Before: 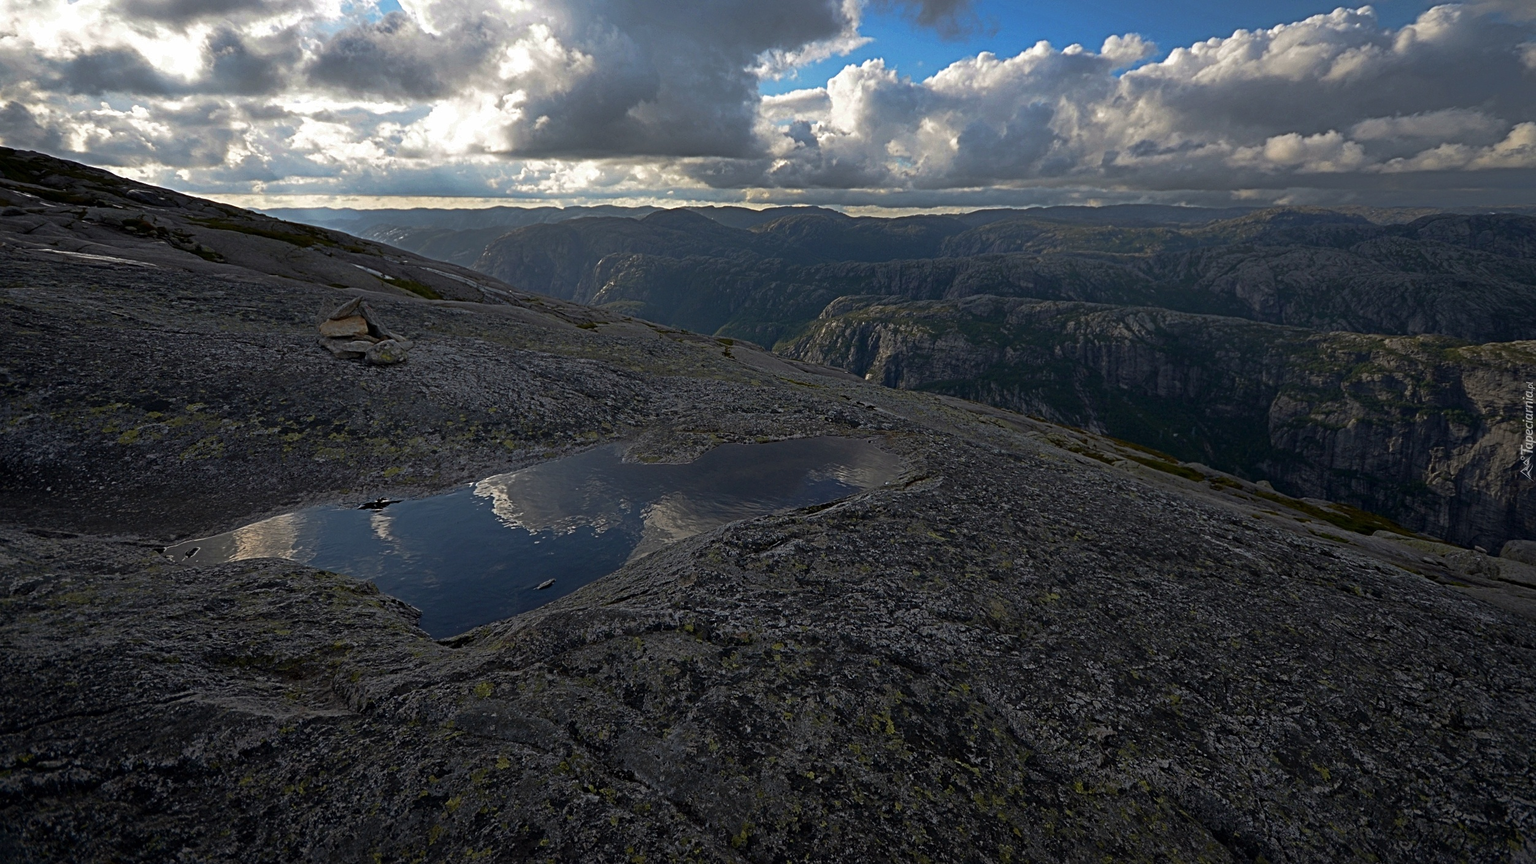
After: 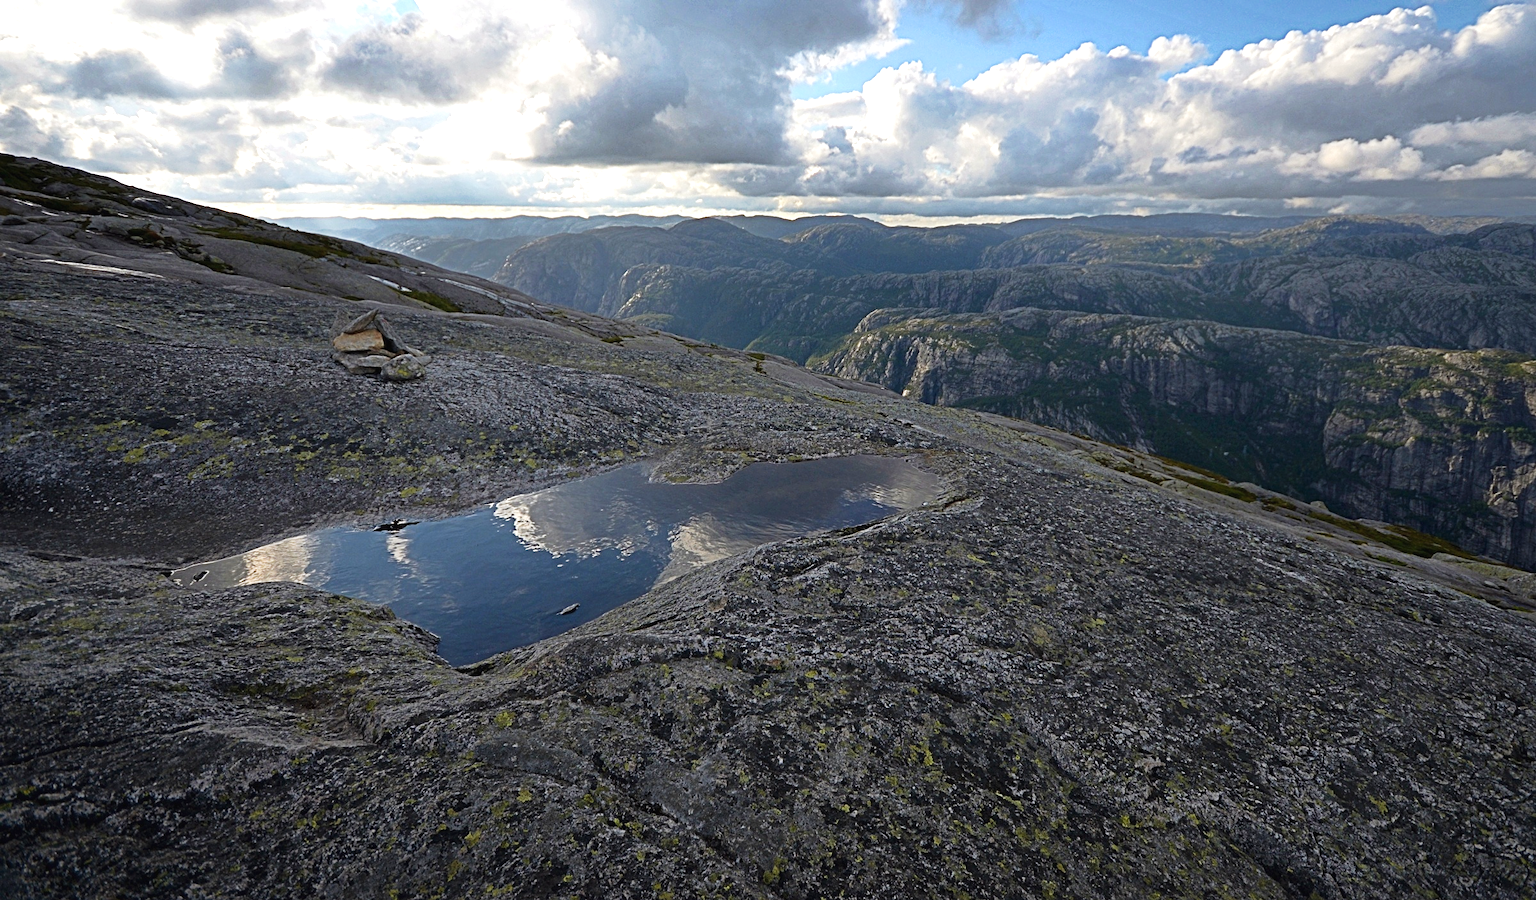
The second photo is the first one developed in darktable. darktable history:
crop: right 4.077%, bottom 0.05%
exposure: black level correction 0, exposure 1.097 EV, compensate highlight preservation false
tone curve: curves: ch0 [(0, 0.013) (0.104, 0.103) (0.258, 0.267) (0.448, 0.489) (0.709, 0.794) (0.895, 0.915) (0.994, 0.971)]; ch1 [(0, 0) (0.335, 0.298) (0.446, 0.416) (0.488, 0.488) (0.515, 0.504) (0.581, 0.615) (0.635, 0.661) (1, 1)]; ch2 [(0, 0) (0.314, 0.306) (0.436, 0.447) (0.502, 0.5) (0.538, 0.541) (0.568, 0.603) (0.641, 0.635) (0.717, 0.701) (1, 1)], preserve colors none
